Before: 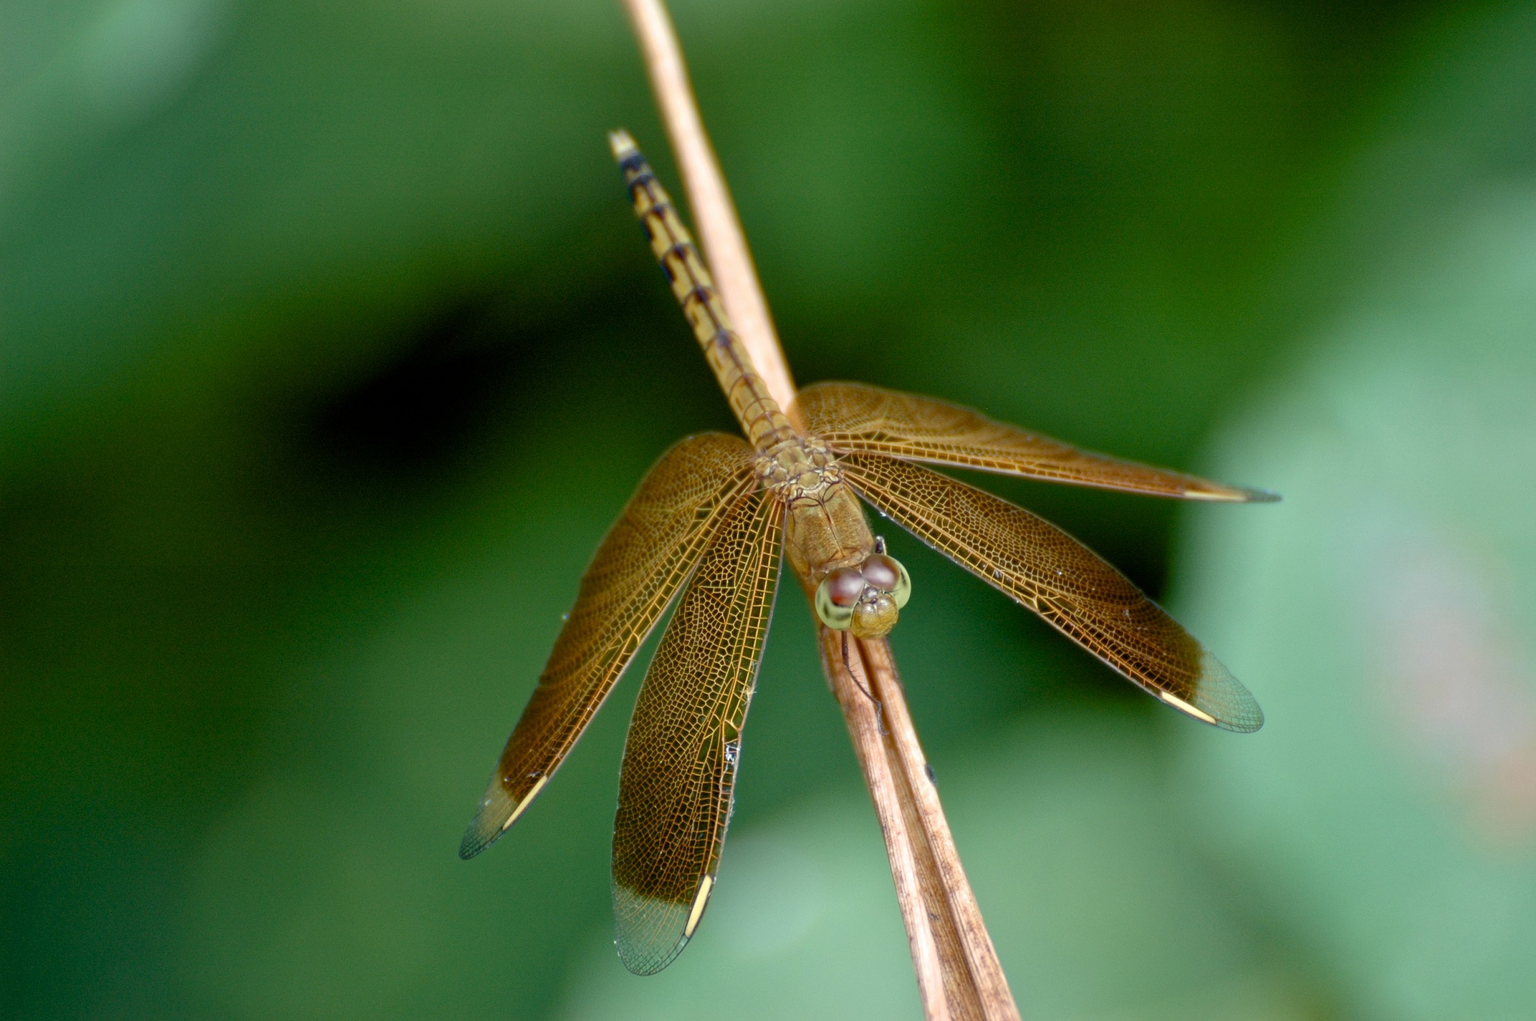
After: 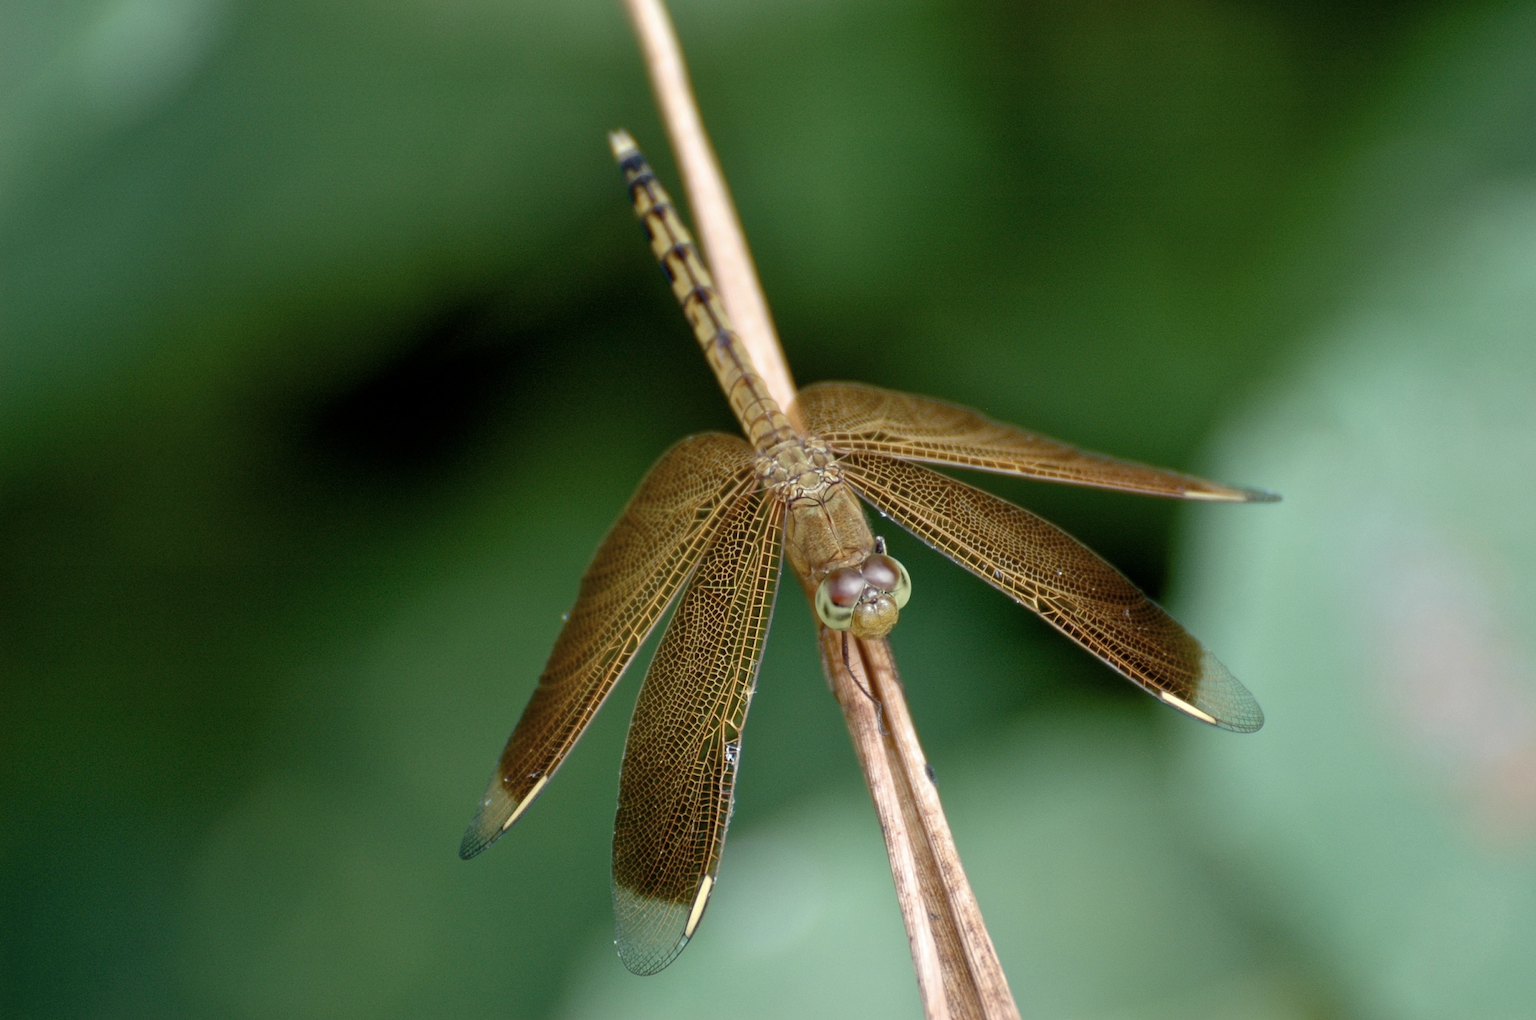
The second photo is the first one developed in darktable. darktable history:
contrast brightness saturation: contrast 0.057, brightness -0.011, saturation -0.223
